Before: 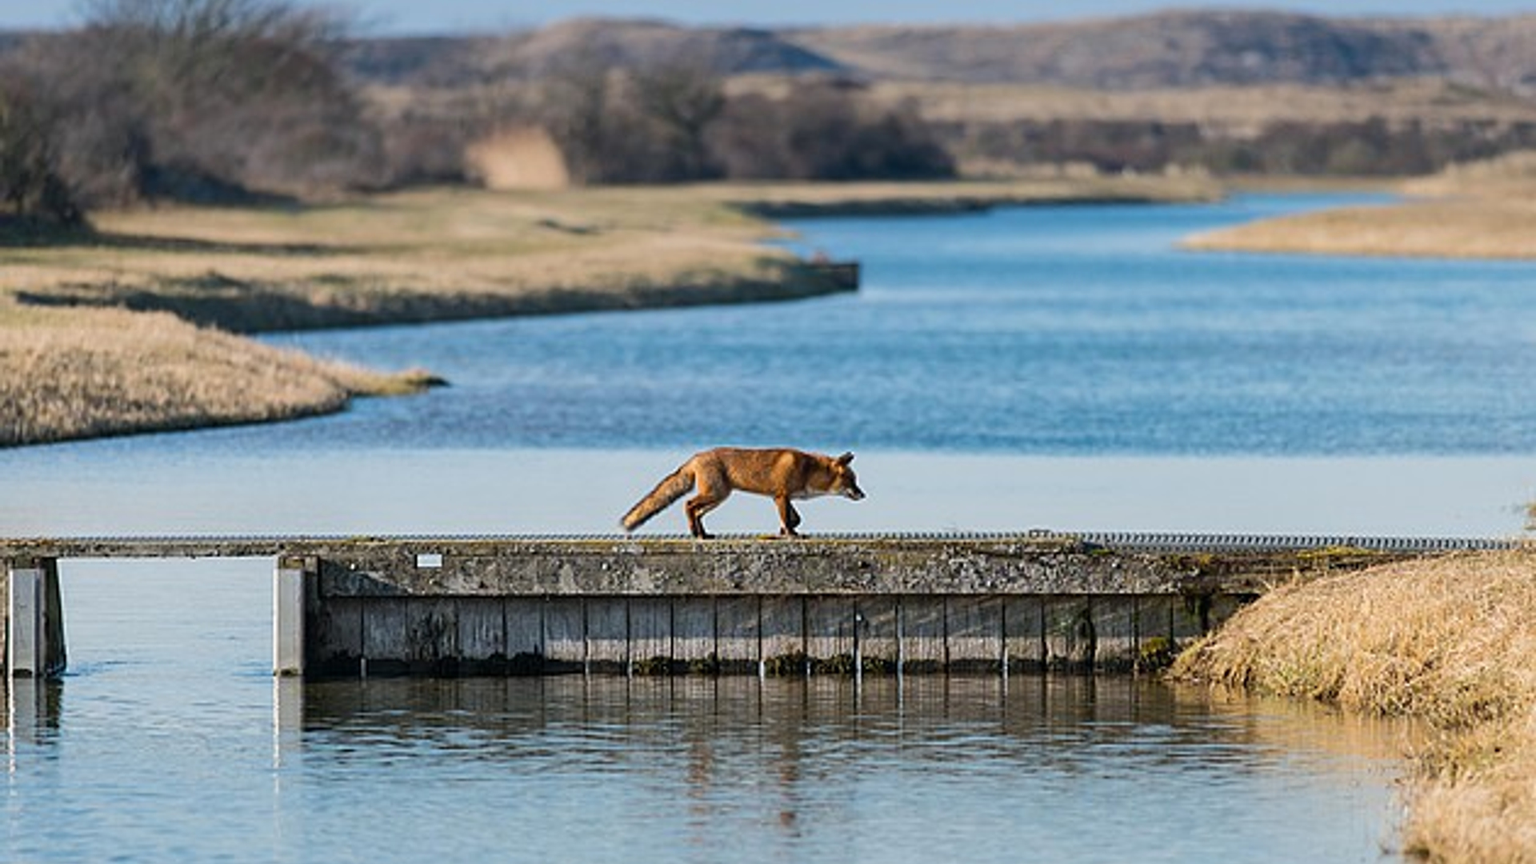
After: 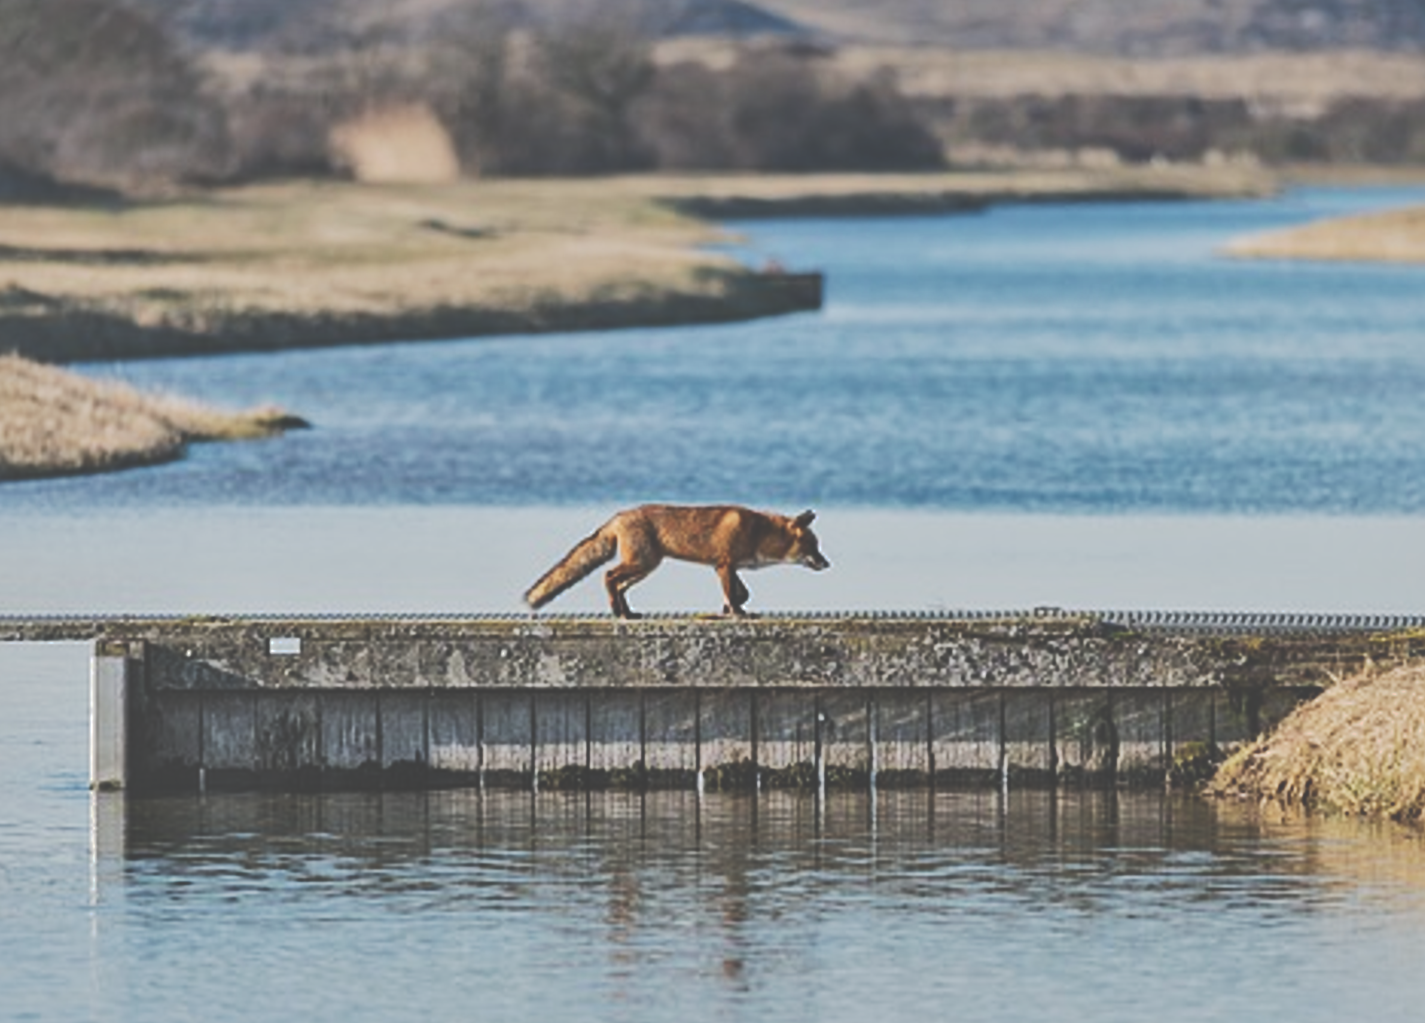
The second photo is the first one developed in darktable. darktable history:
crop and rotate: left 13.15%, top 5.251%, right 12.609%
tone curve: curves: ch0 [(0, 0) (0.003, 0.08) (0.011, 0.088) (0.025, 0.104) (0.044, 0.122) (0.069, 0.141) (0.1, 0.161) (0.136, 0.181) (0.177, 0.209) (0.224, 0.246) (0.277, 0.293) (0.335, 0.343) (0.399, 0.399) (0.468, 0.464) (0.543, 0.54) (0.623, 0.616) (0.709, 0.694) (0.801, 0.757) (0.898, 0.821) (1, 1)], preserve colors none
bloom: size 3%, threshold 100%, strength 0%
exposure: black level correction -0.062, exposure -0.05 EV, compensate highlight preservation false
lowpass: radius 0.5, unbound 0
tone equalizer: on, module defaults
local contrast: mode bilateral grid, contrast 20, coarseness 50, detail 144%, midtone range 0.2
